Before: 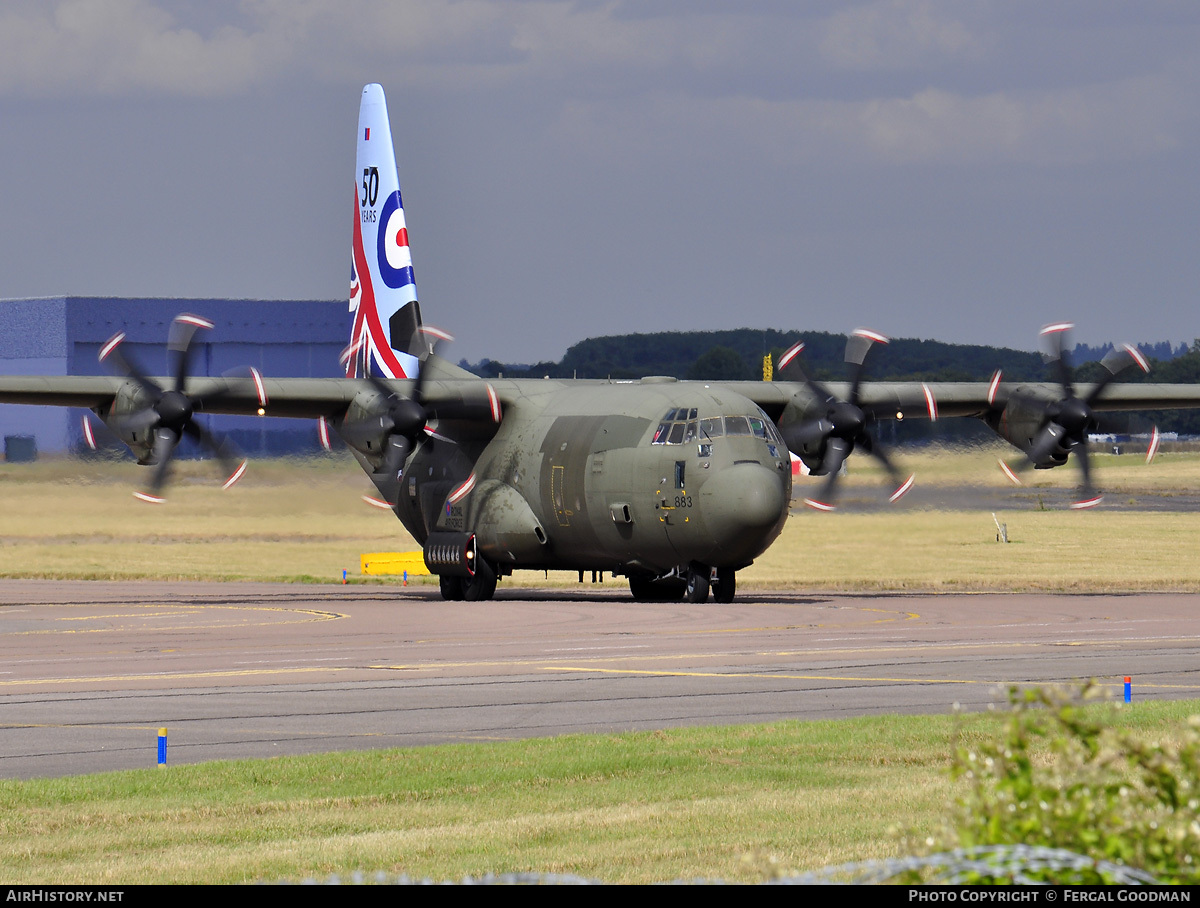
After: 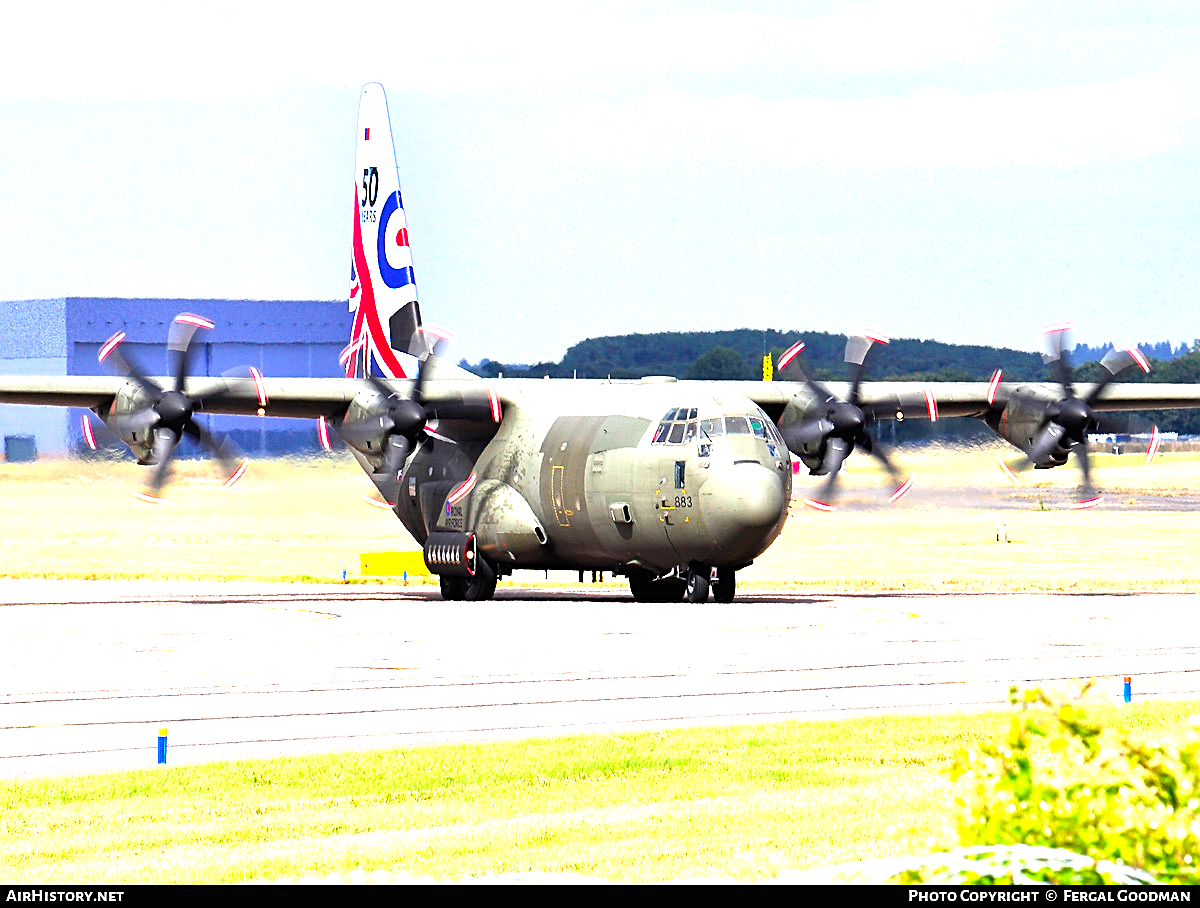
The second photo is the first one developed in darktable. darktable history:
color balance rgb: linear chroma grading › global chroma -15.705%, perceptual saturation grading › global saturation 39.452%, perceptual brilliance grading › highlights 8.058%, perceptual brilliance grading › mid-tones 3.822%, perceptual brilliance grading › shadows 1.868%
exposure: black level correction 0, exposure 1.742 EV, compensate highlight preservation false
sharpen: on, module defaults
